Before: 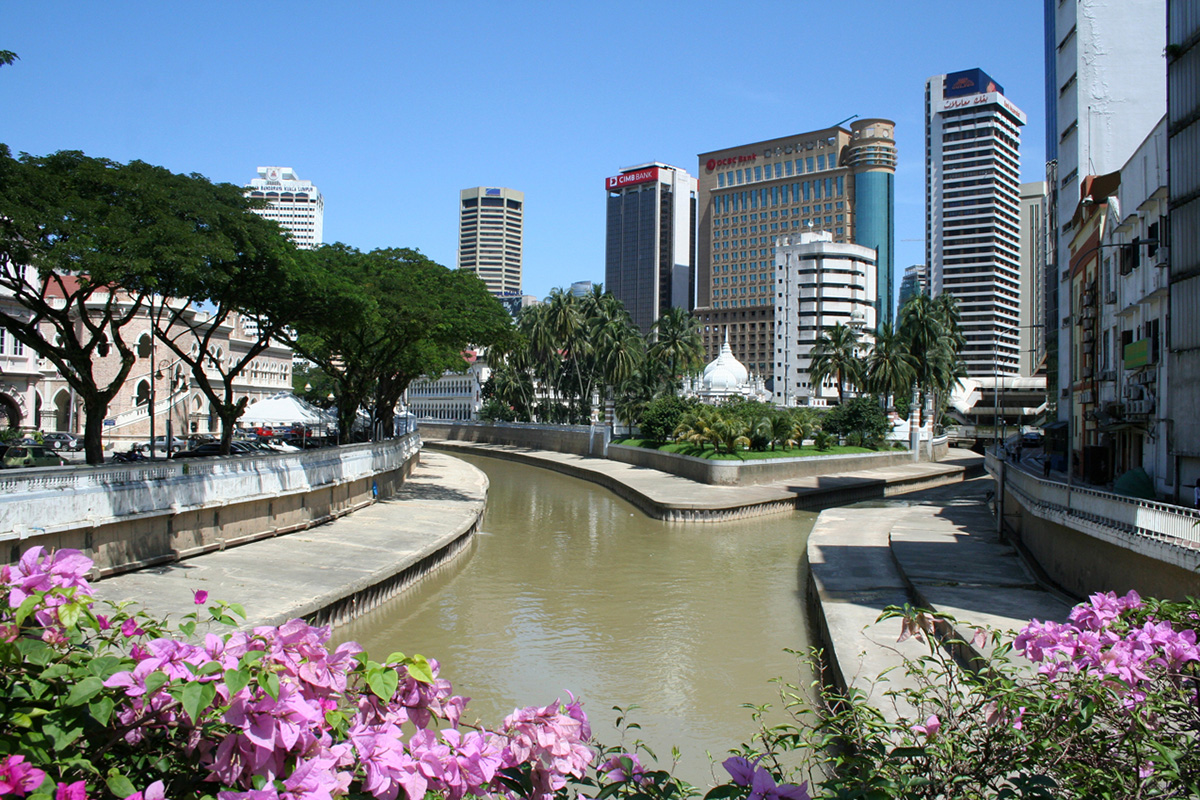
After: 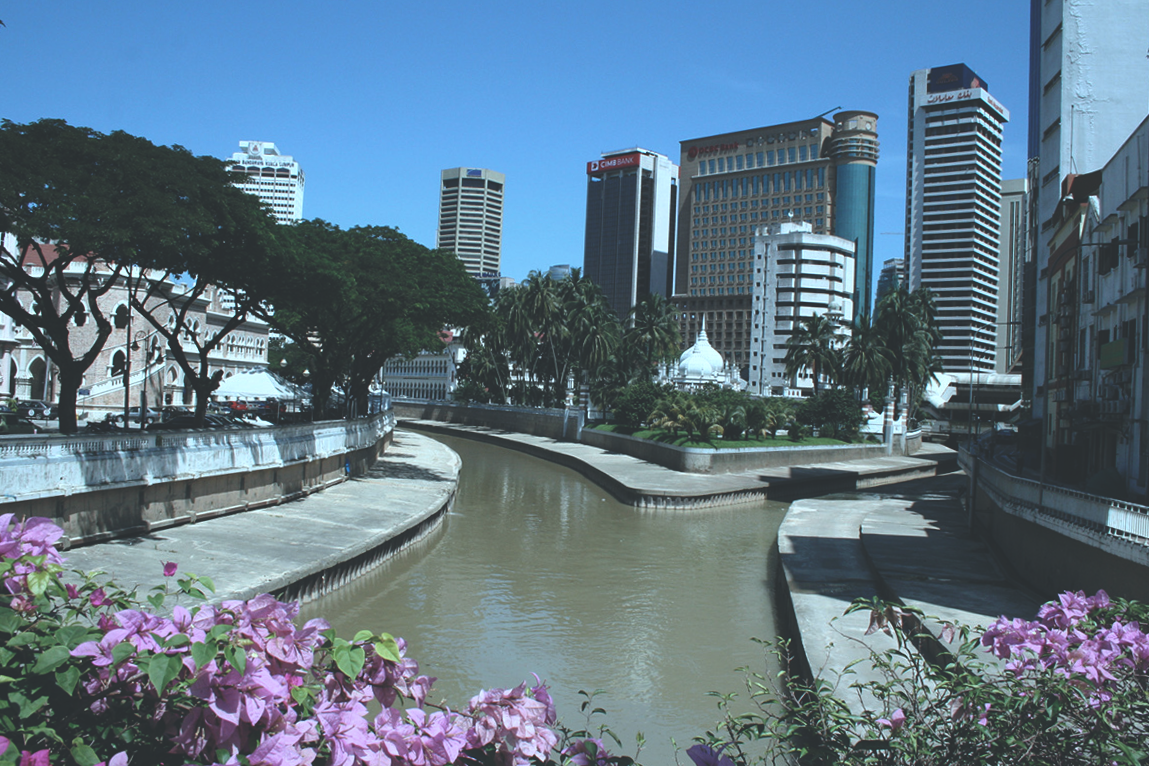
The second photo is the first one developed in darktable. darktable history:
crop and rotate: angle -1.69°
rgb curve: curves: ch0 [(0, 0.186) (0.314, 0.284) (0.775, 0.708) (1, 1)], compensate middle gray true, preserve colors none
color correction: highlights a* -12.64, highlights b* -18.1, saturation 0.7
